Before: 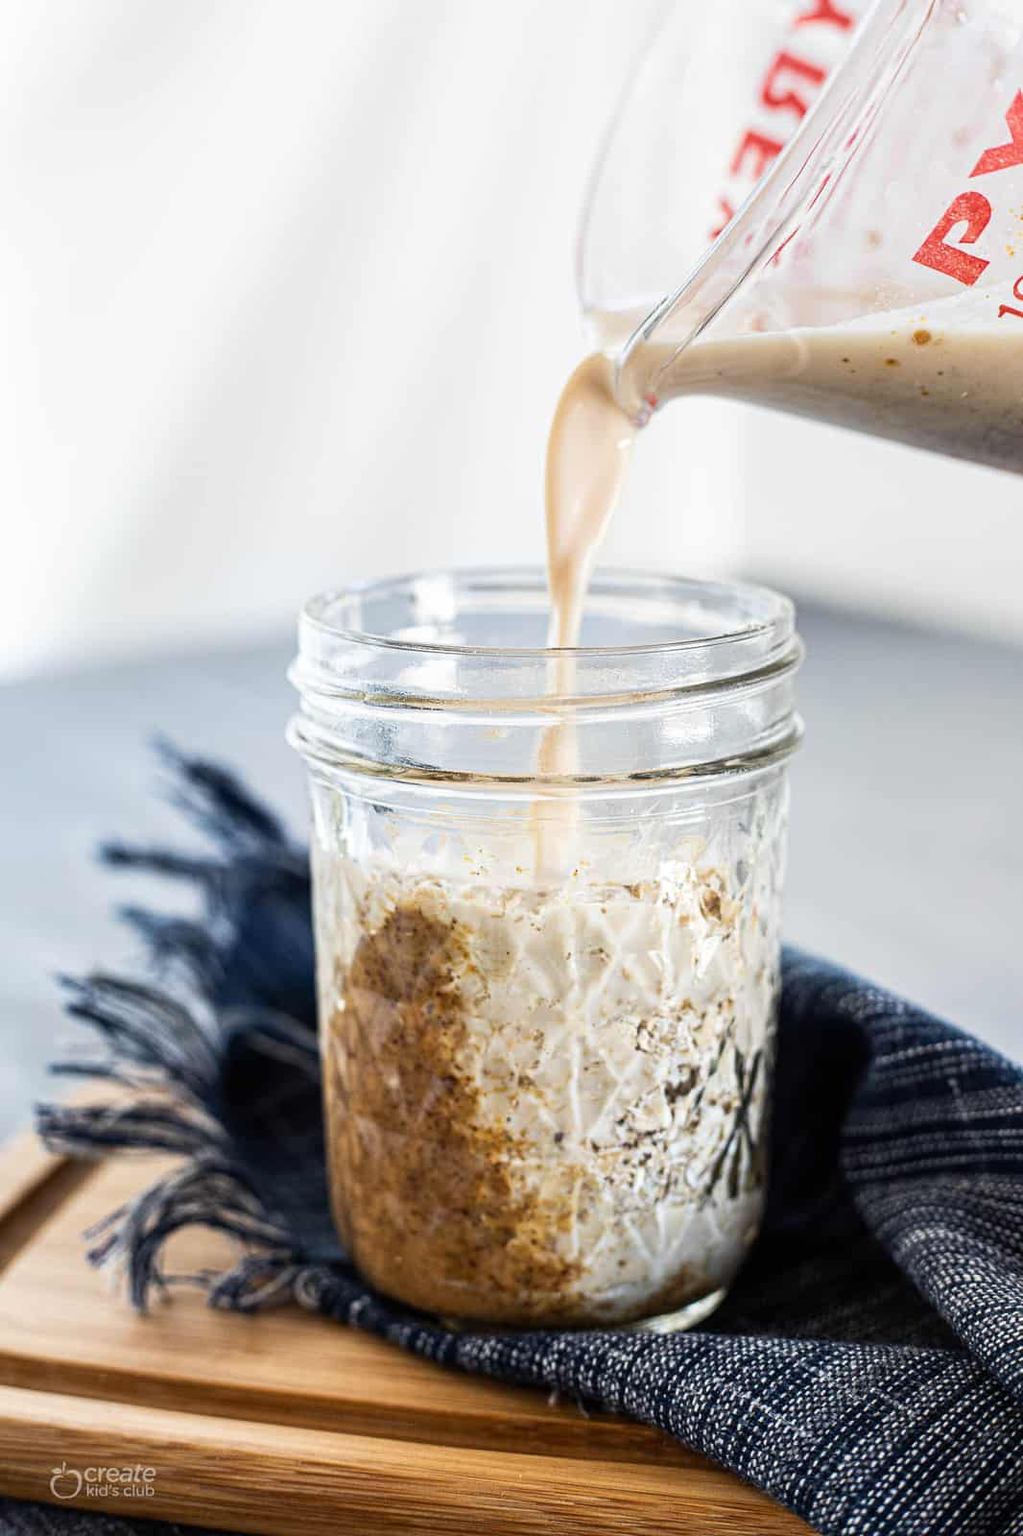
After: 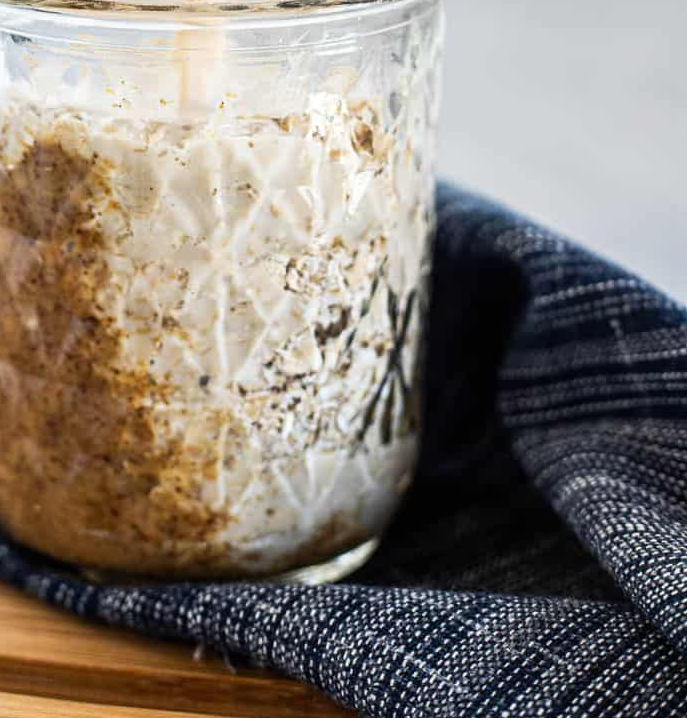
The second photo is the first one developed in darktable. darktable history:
crop and rotate: left 35.516%, top 50.295%, bottom 4.82%
